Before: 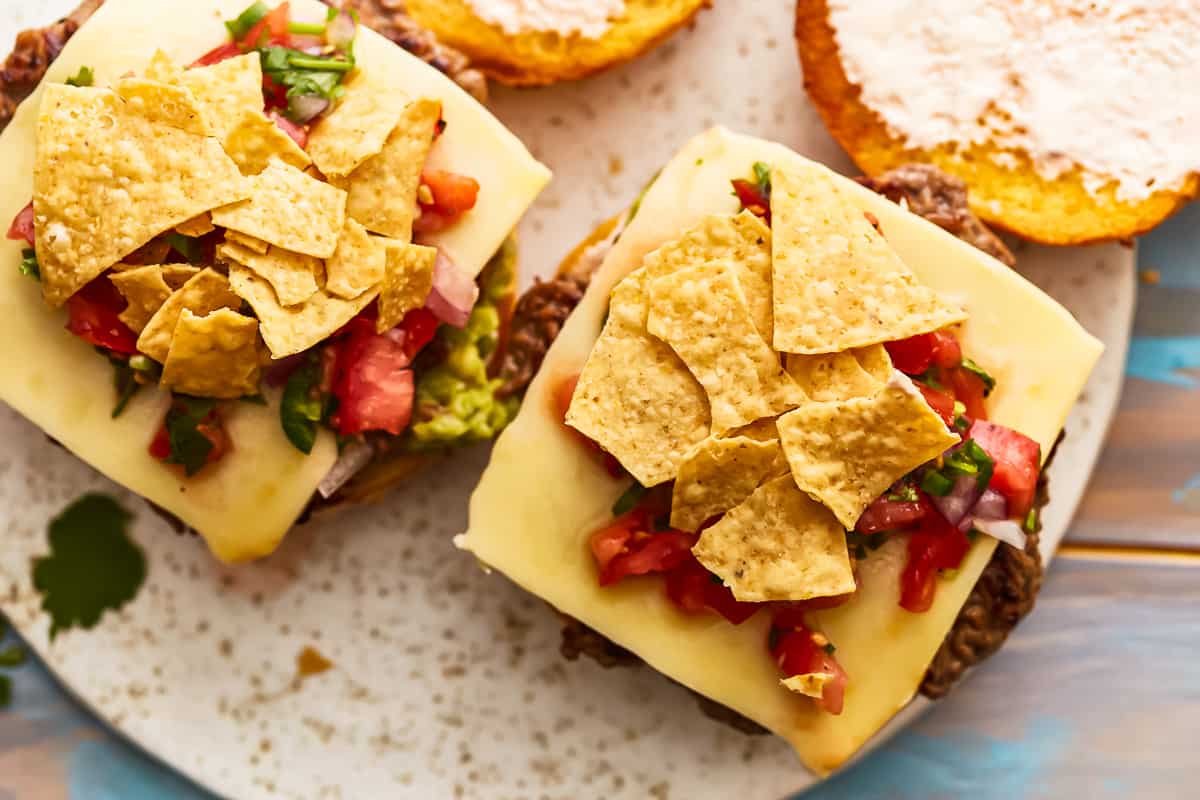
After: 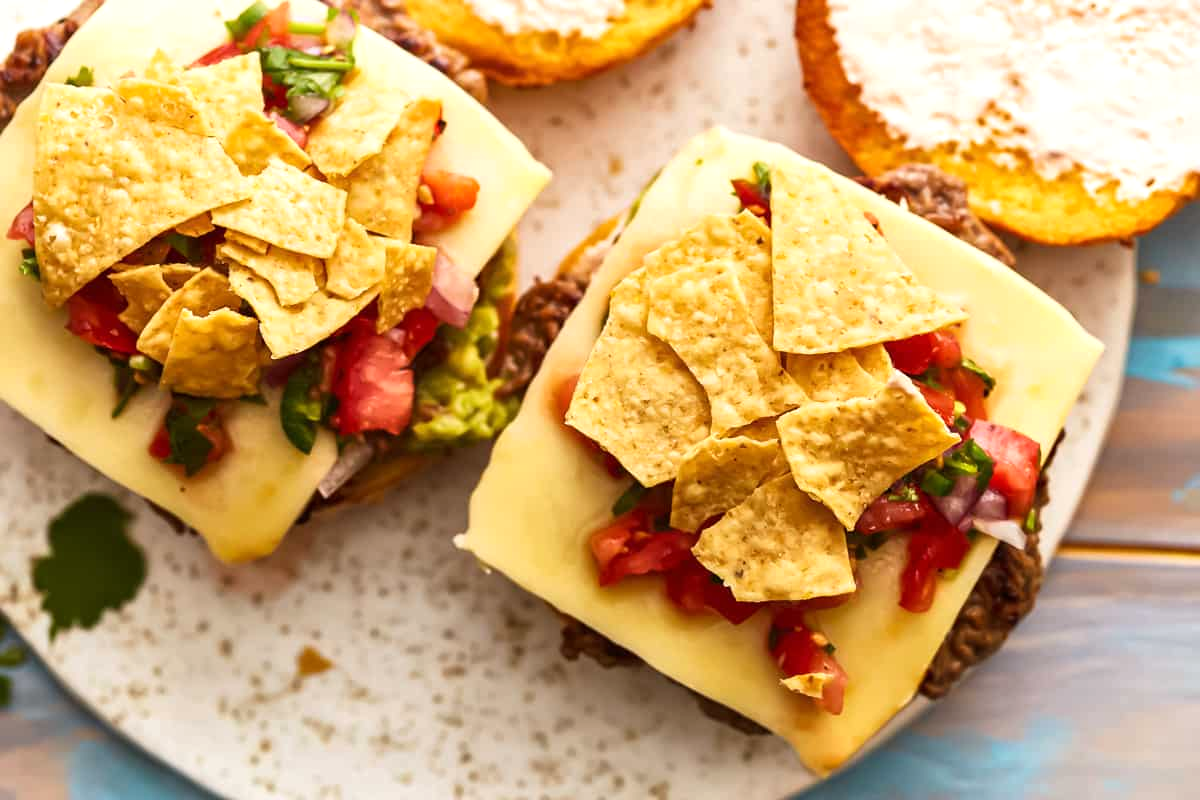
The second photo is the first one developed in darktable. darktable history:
exposure: exposure 0.212 EV, compensate highlight preservation false
